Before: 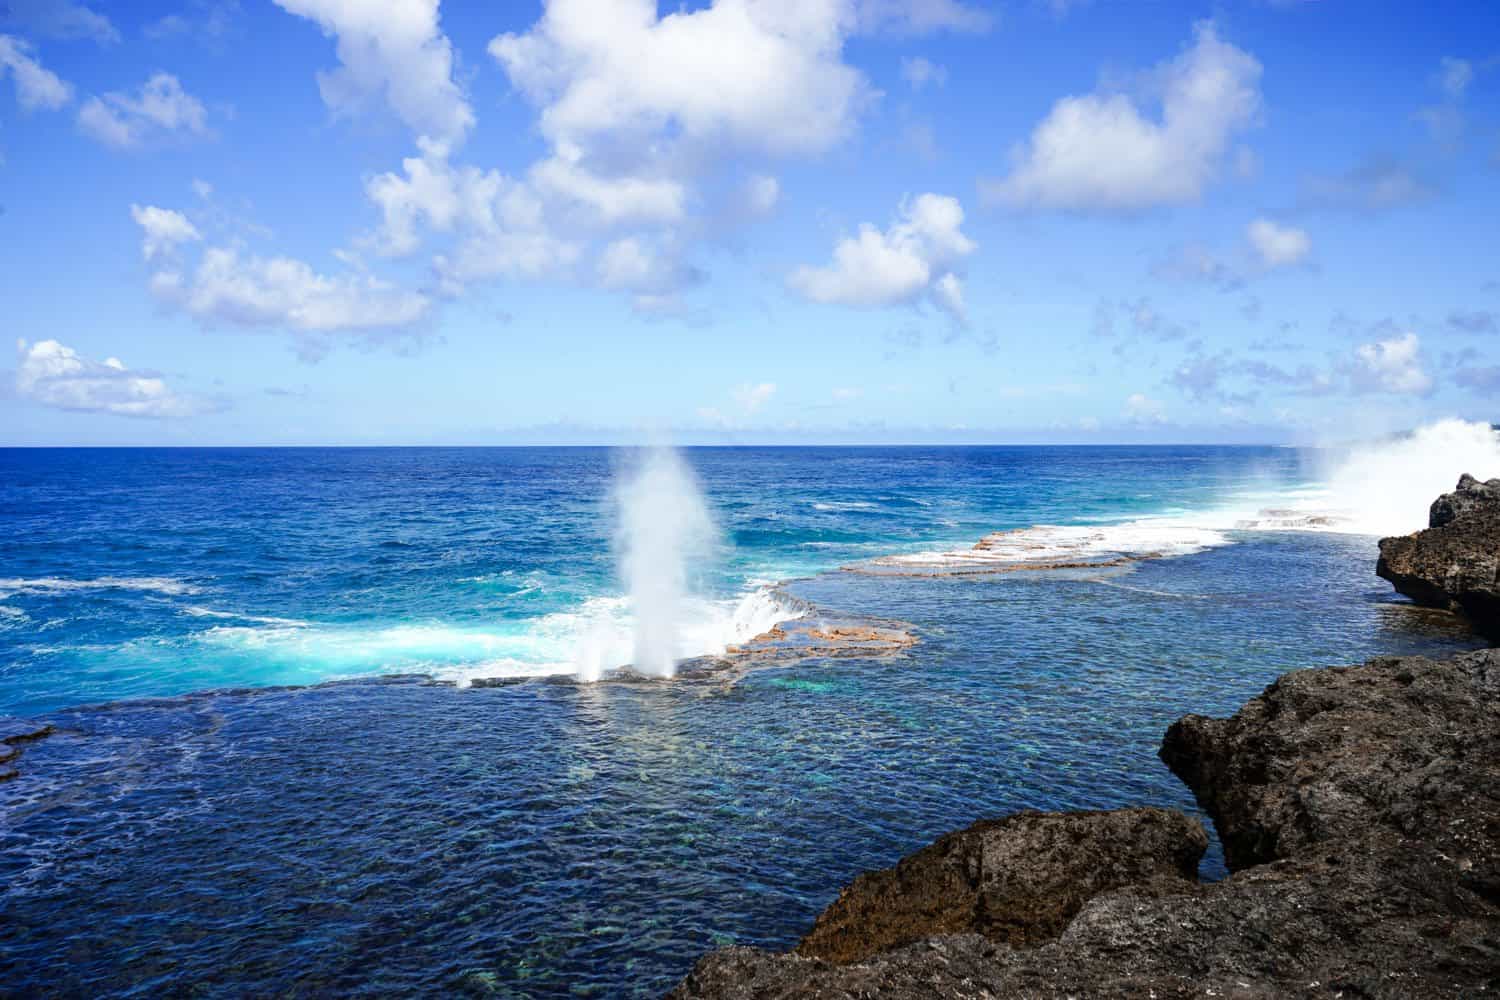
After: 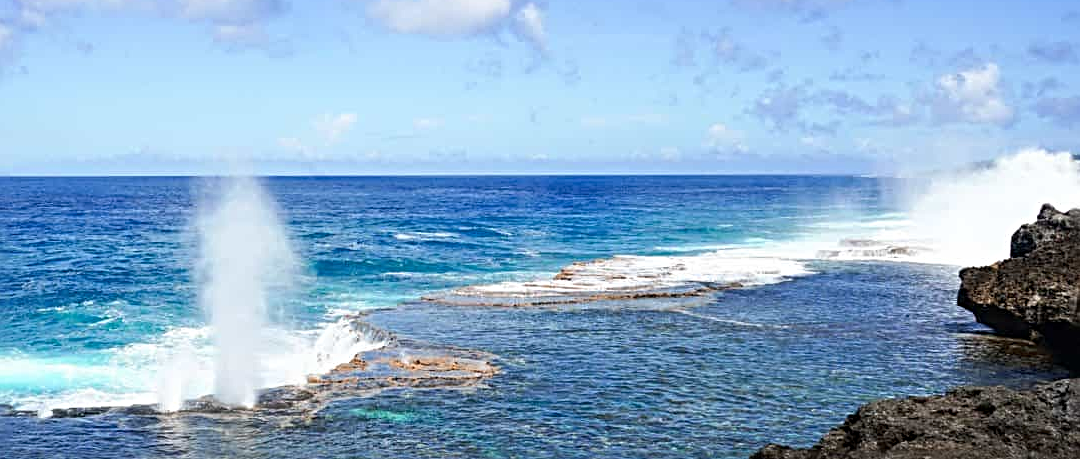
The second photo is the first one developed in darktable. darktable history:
crop and rotate: left 27.938%, top 27.046%, bottom 27.046%
sharpen: radius 4
